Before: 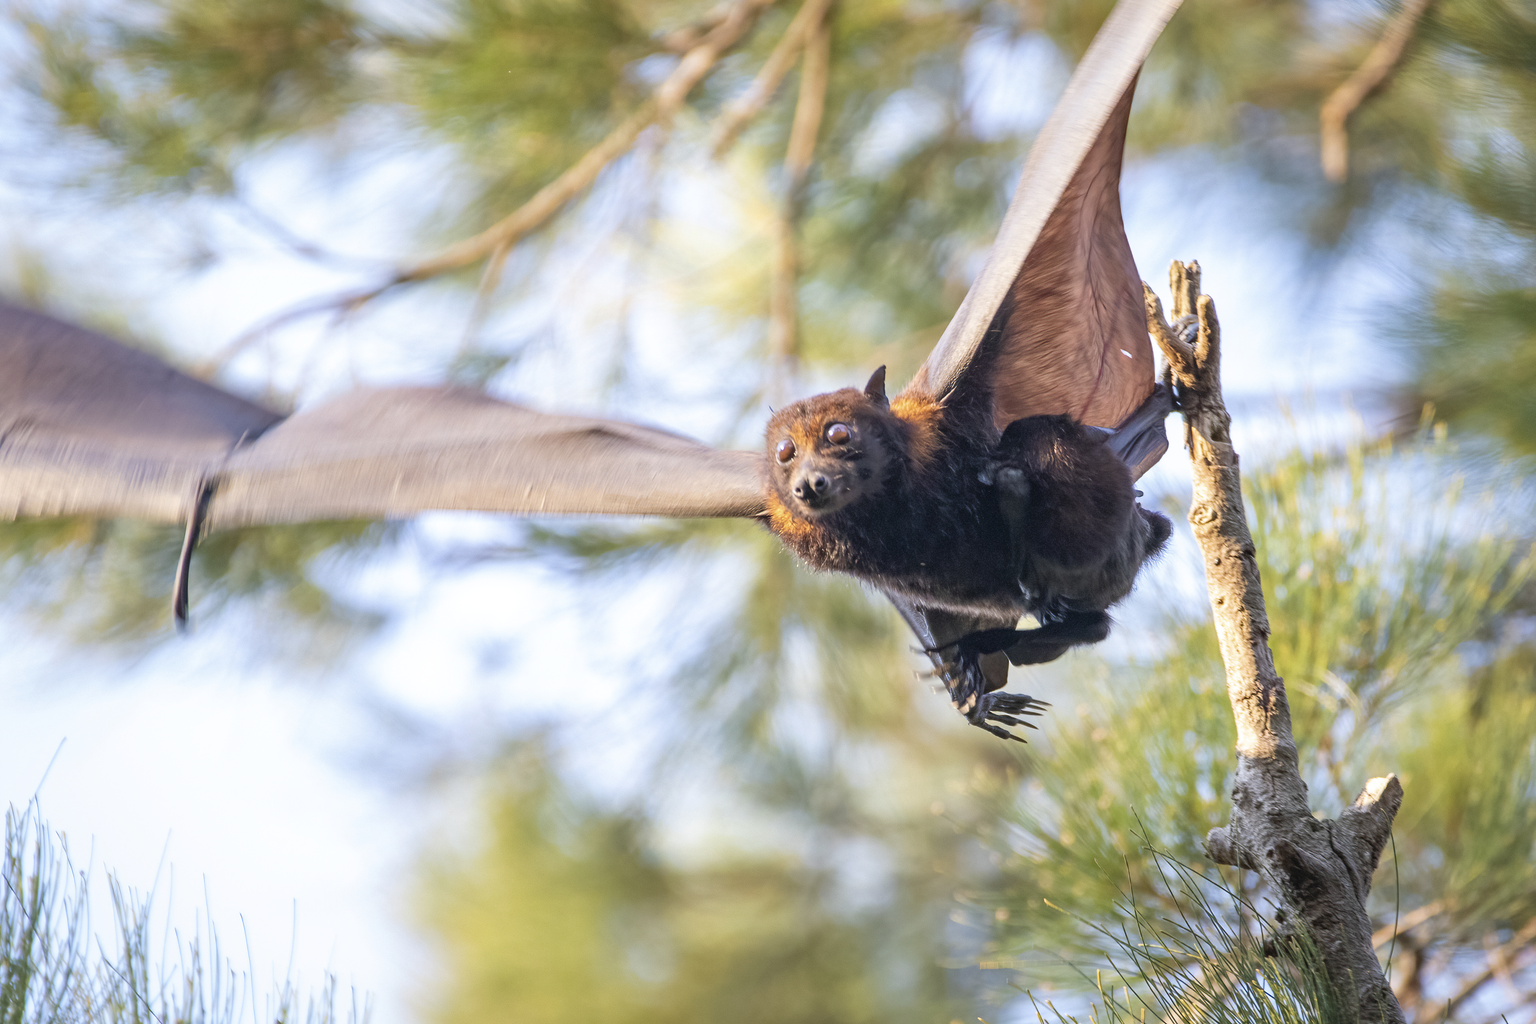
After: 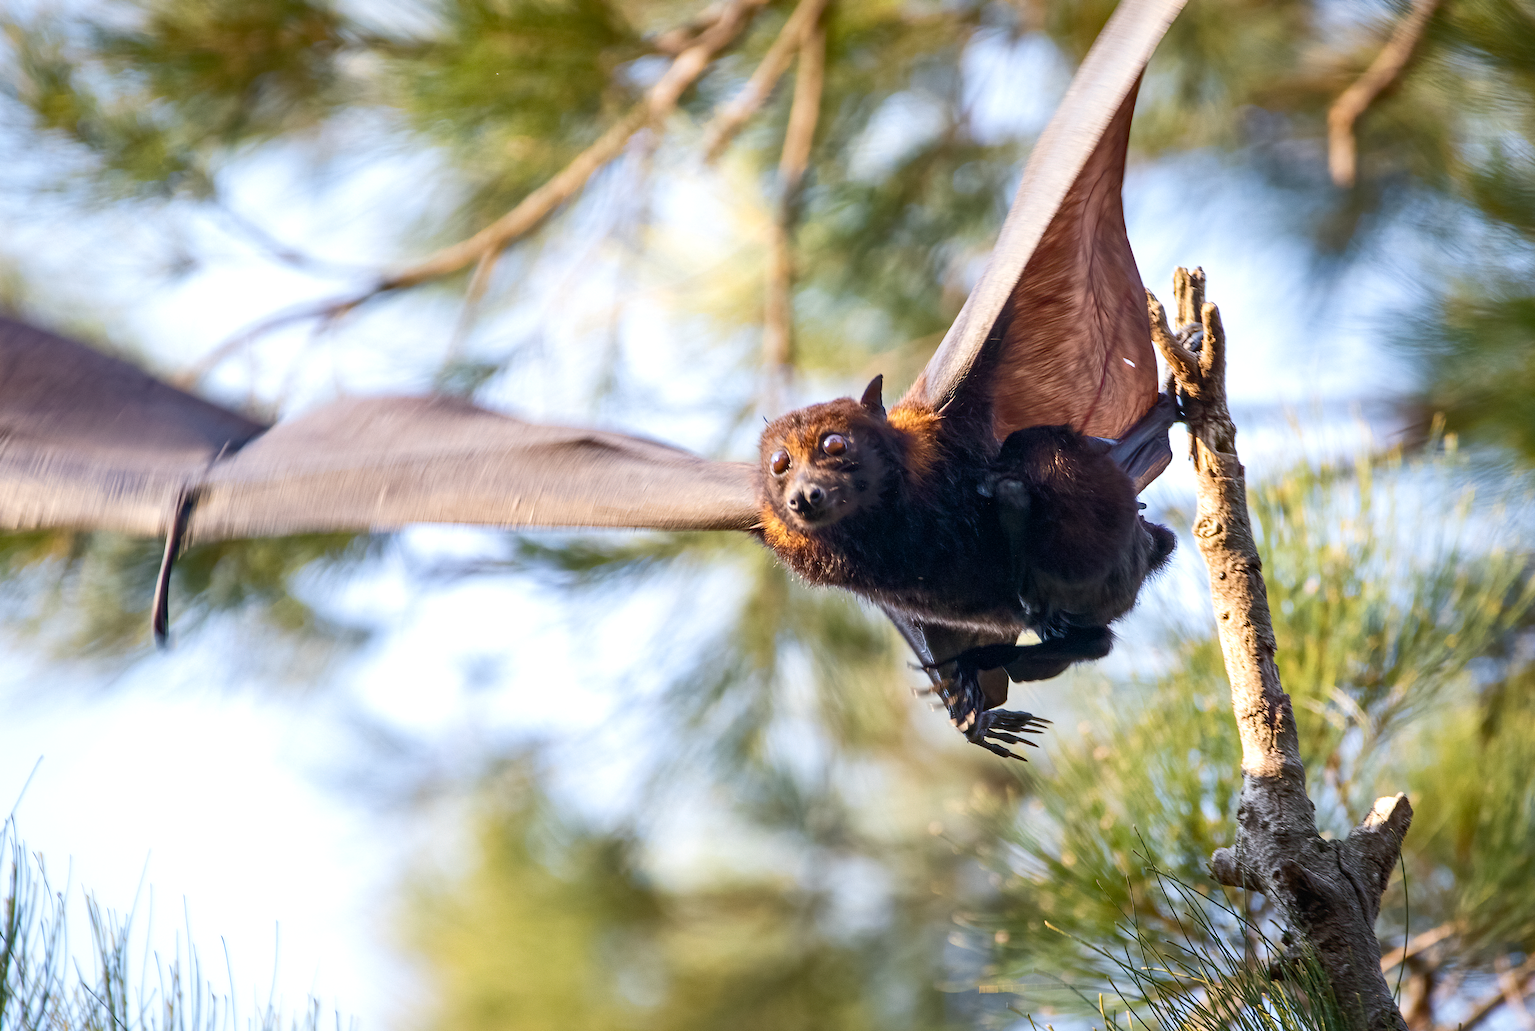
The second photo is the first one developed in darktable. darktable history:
color balance rgb: perceptual saturation grading › global saturation 20%, perceptual saturation grading › highlights -25.296%, perceptual saturation grading › shadows 49.52%, perceptual brilliance grading › highlights 3.65%, perceptual brilliance grading › mid-tones -17.818%, perceptual brilliance grading › shadows -41.938%
crop and rotate: left 1.606%, right 0.766%, bottom 1.648%
